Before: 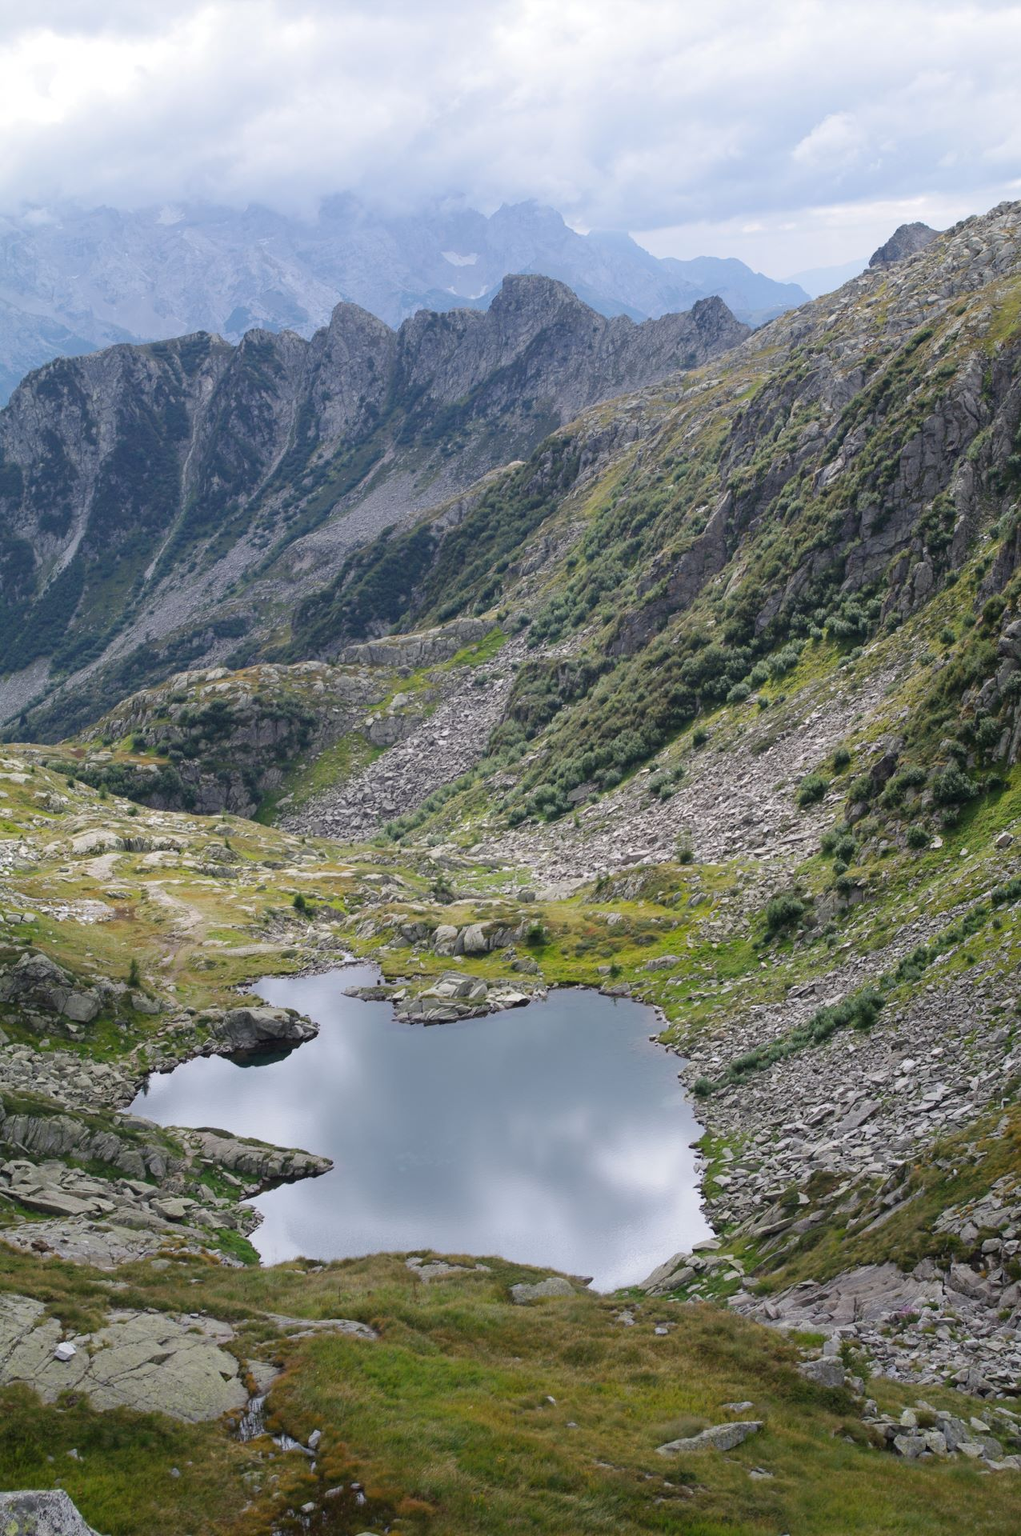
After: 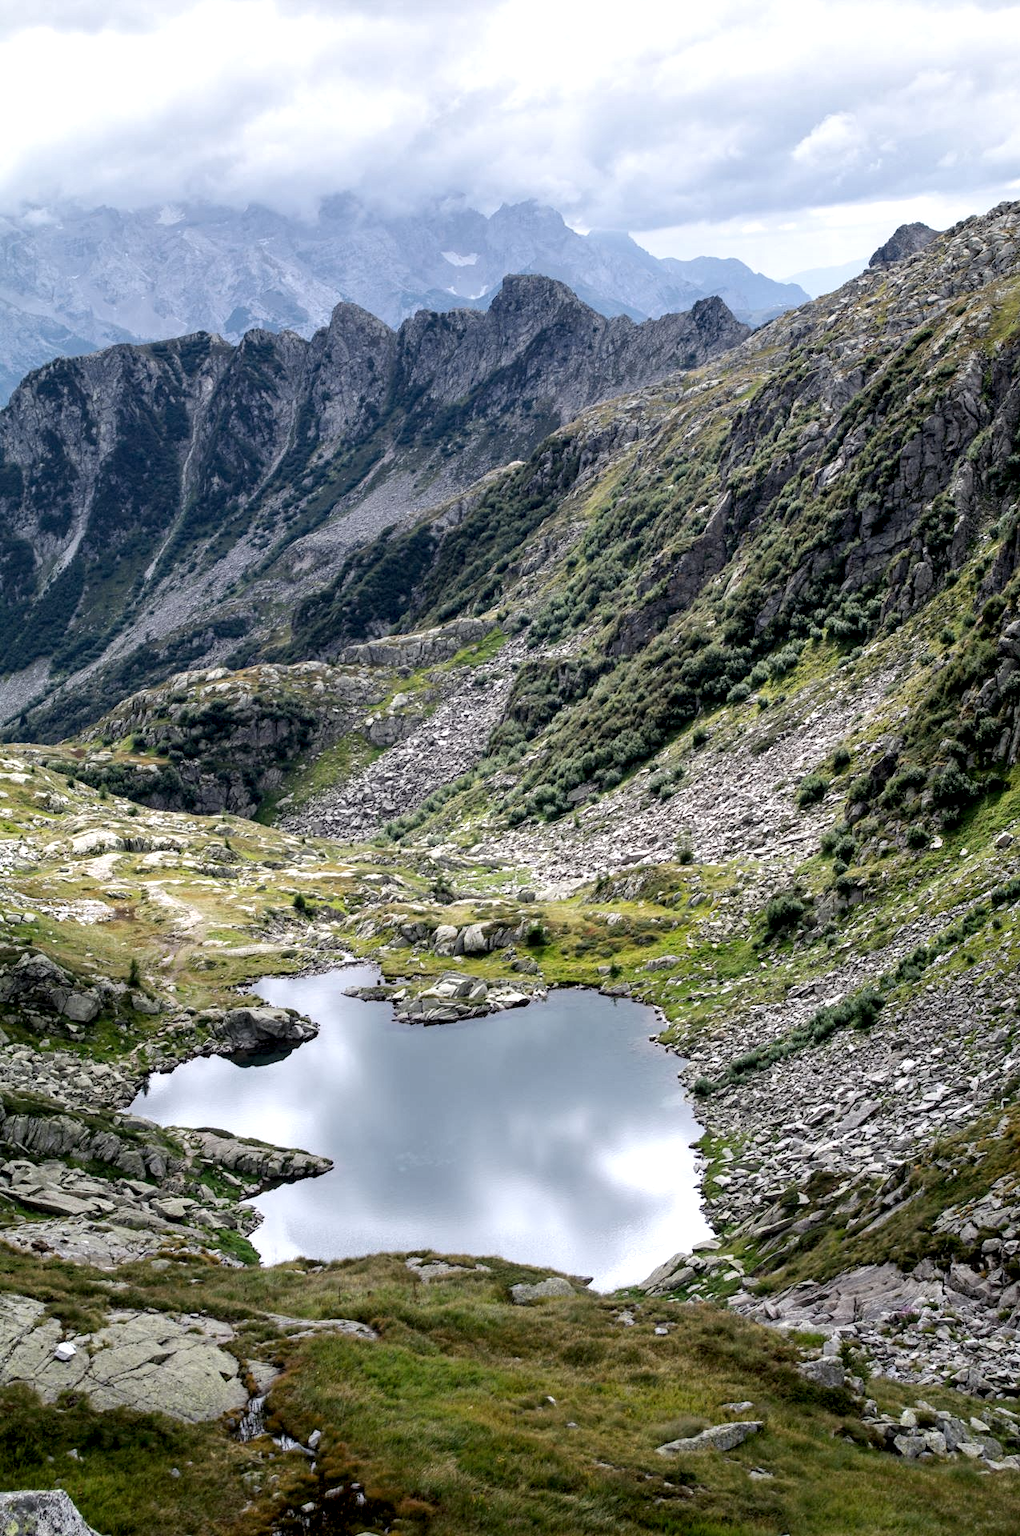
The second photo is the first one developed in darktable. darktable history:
exposure: black level correction 0.001, compensate highlight preservation false
local contrast: highlights 80%, shadows 57%, detail 175%, midtone range 0.602
